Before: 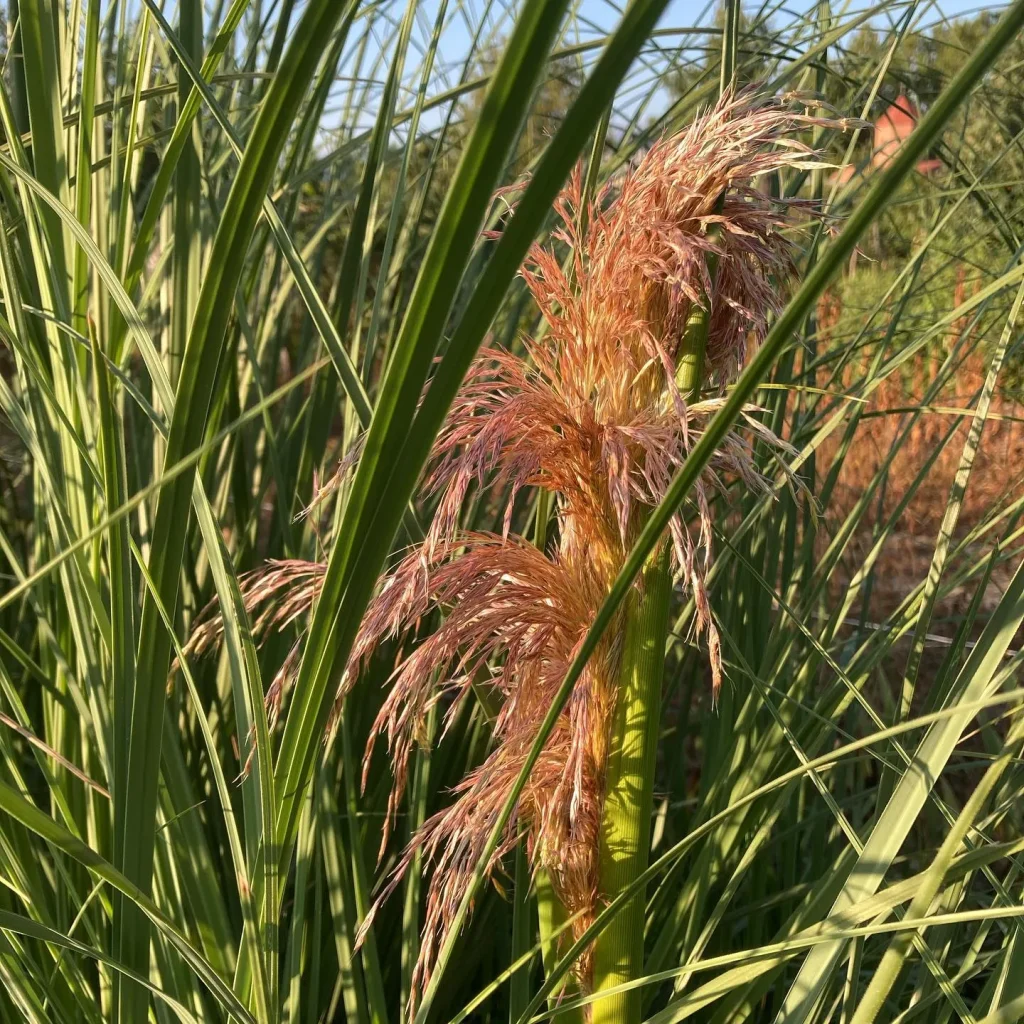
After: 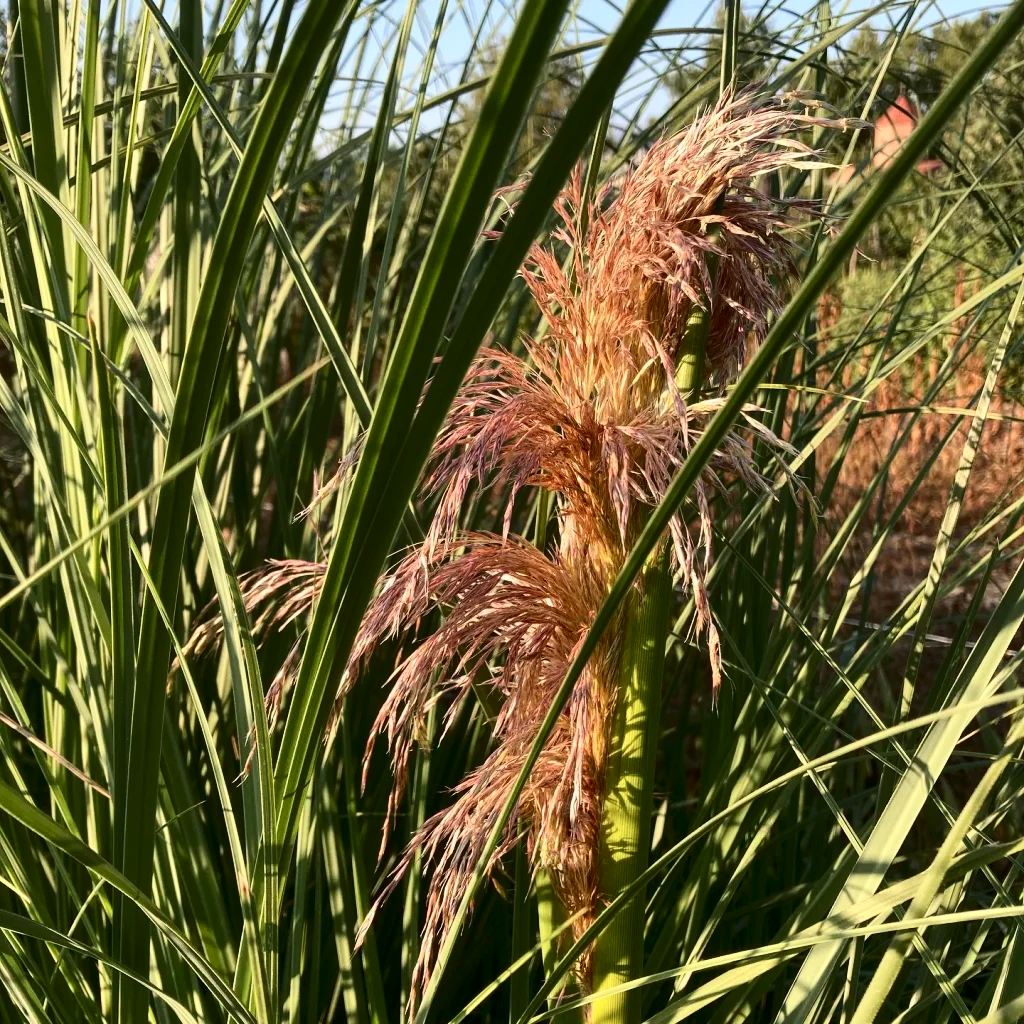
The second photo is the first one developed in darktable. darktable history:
contrast brightness saturation: contrast 0.272
